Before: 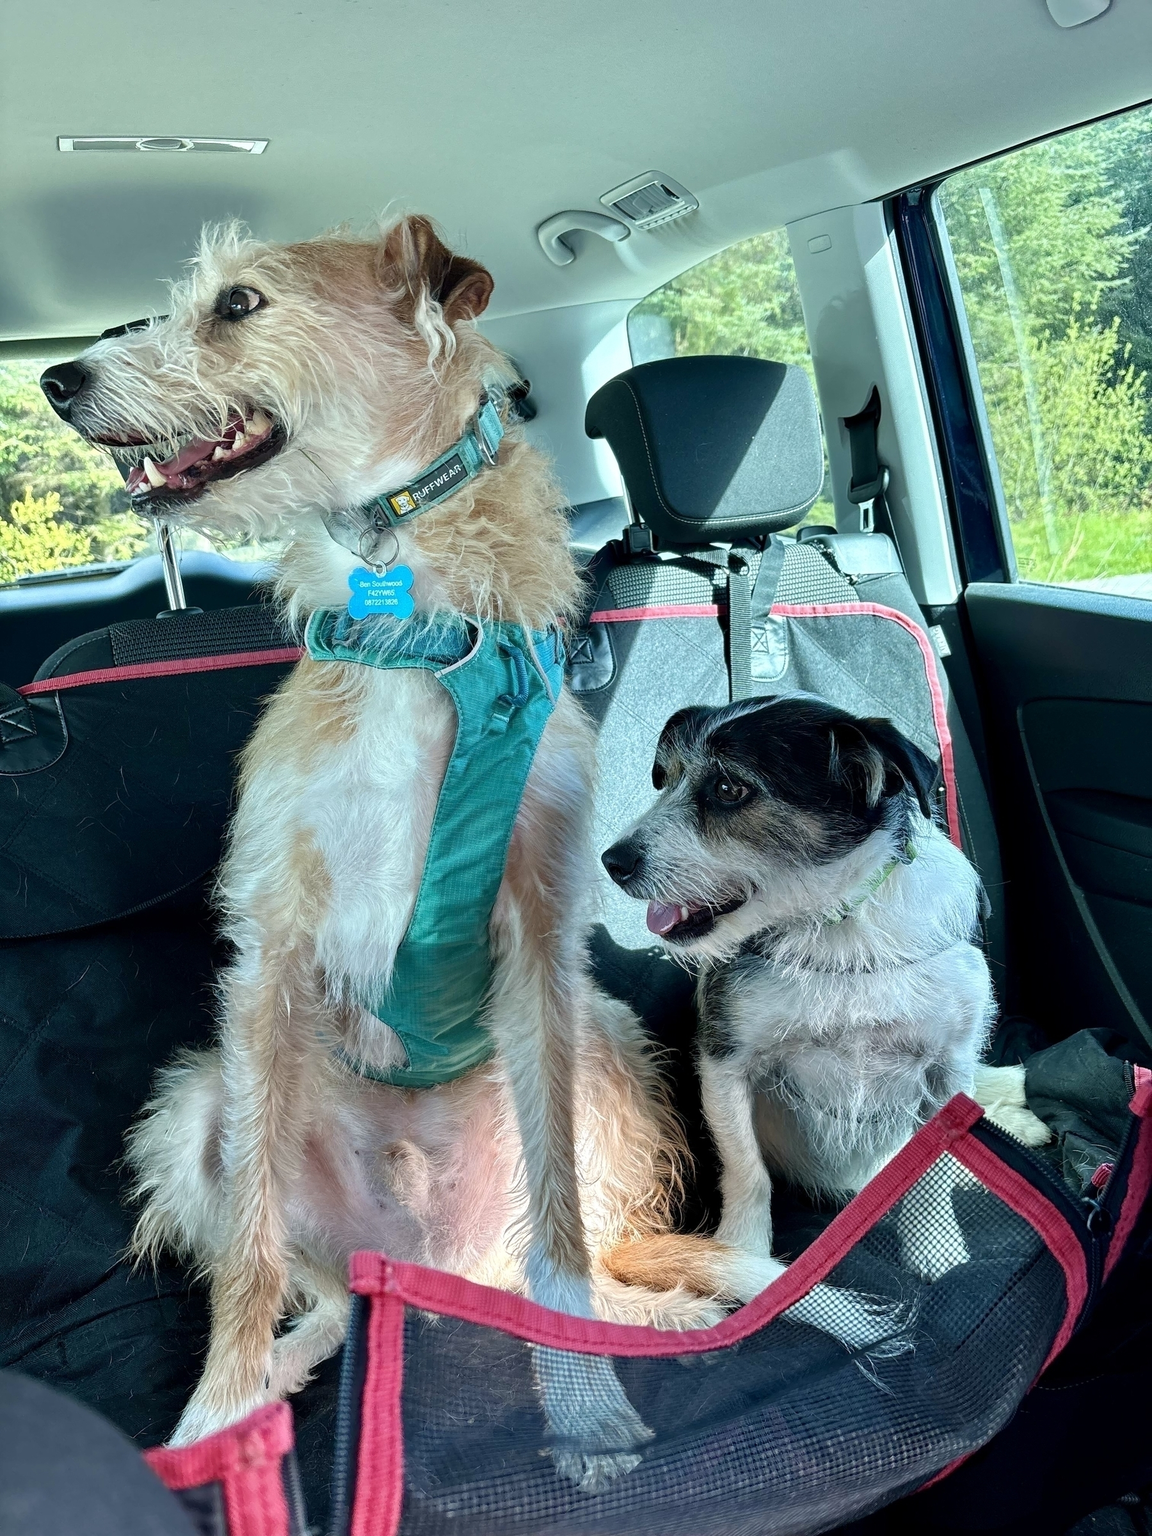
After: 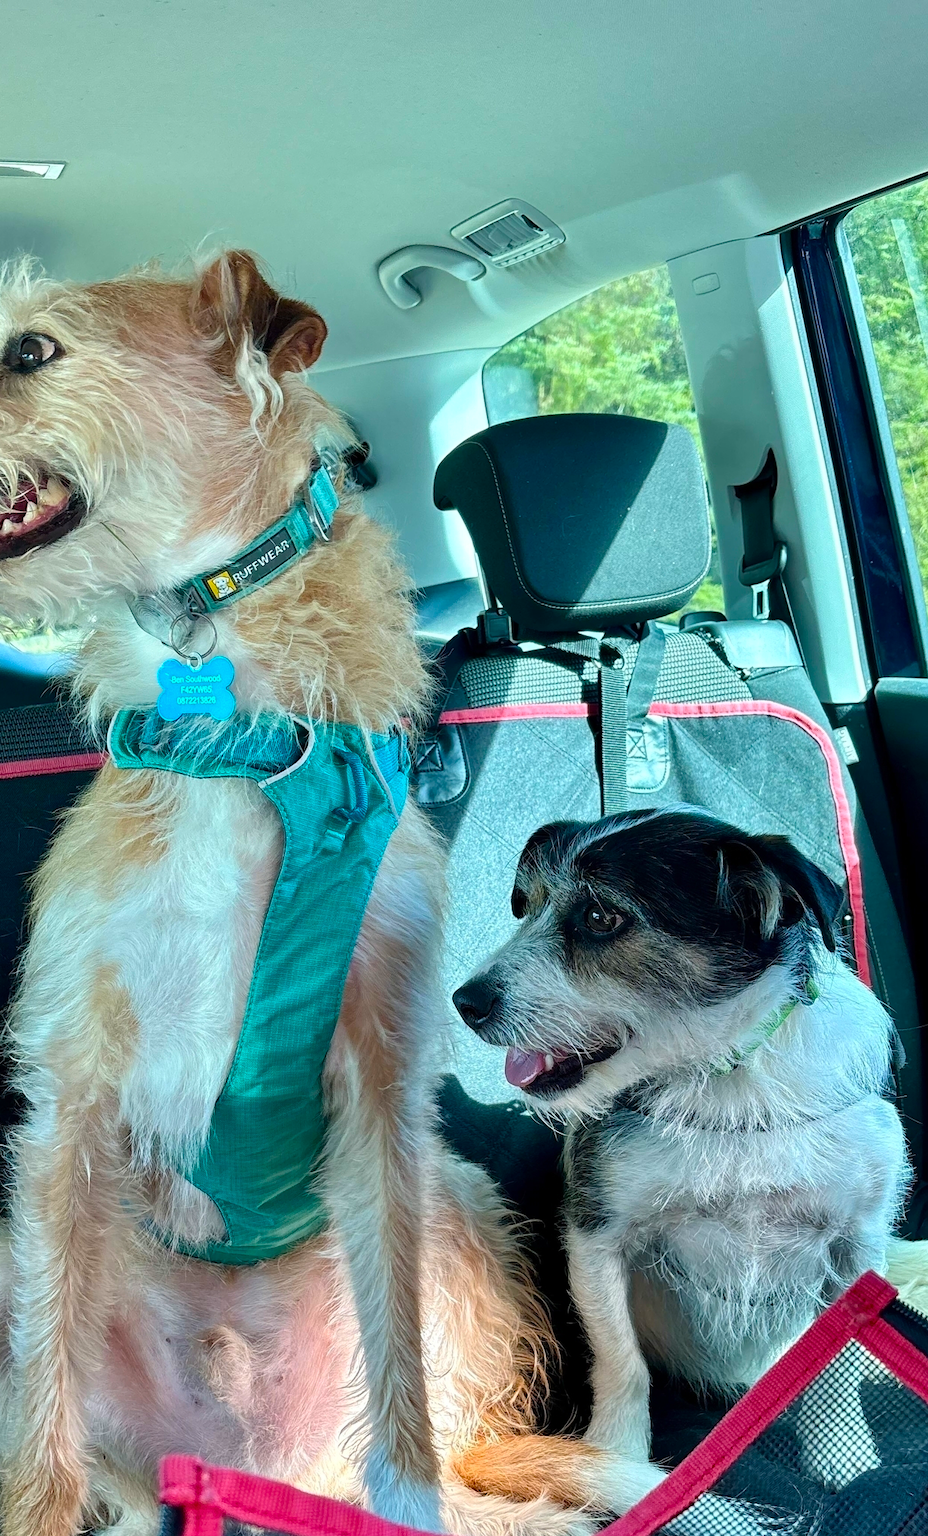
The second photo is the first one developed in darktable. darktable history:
color balance: output saturation 120%
crop: left 18.479%, right 12.2%, bottom 13.971%
